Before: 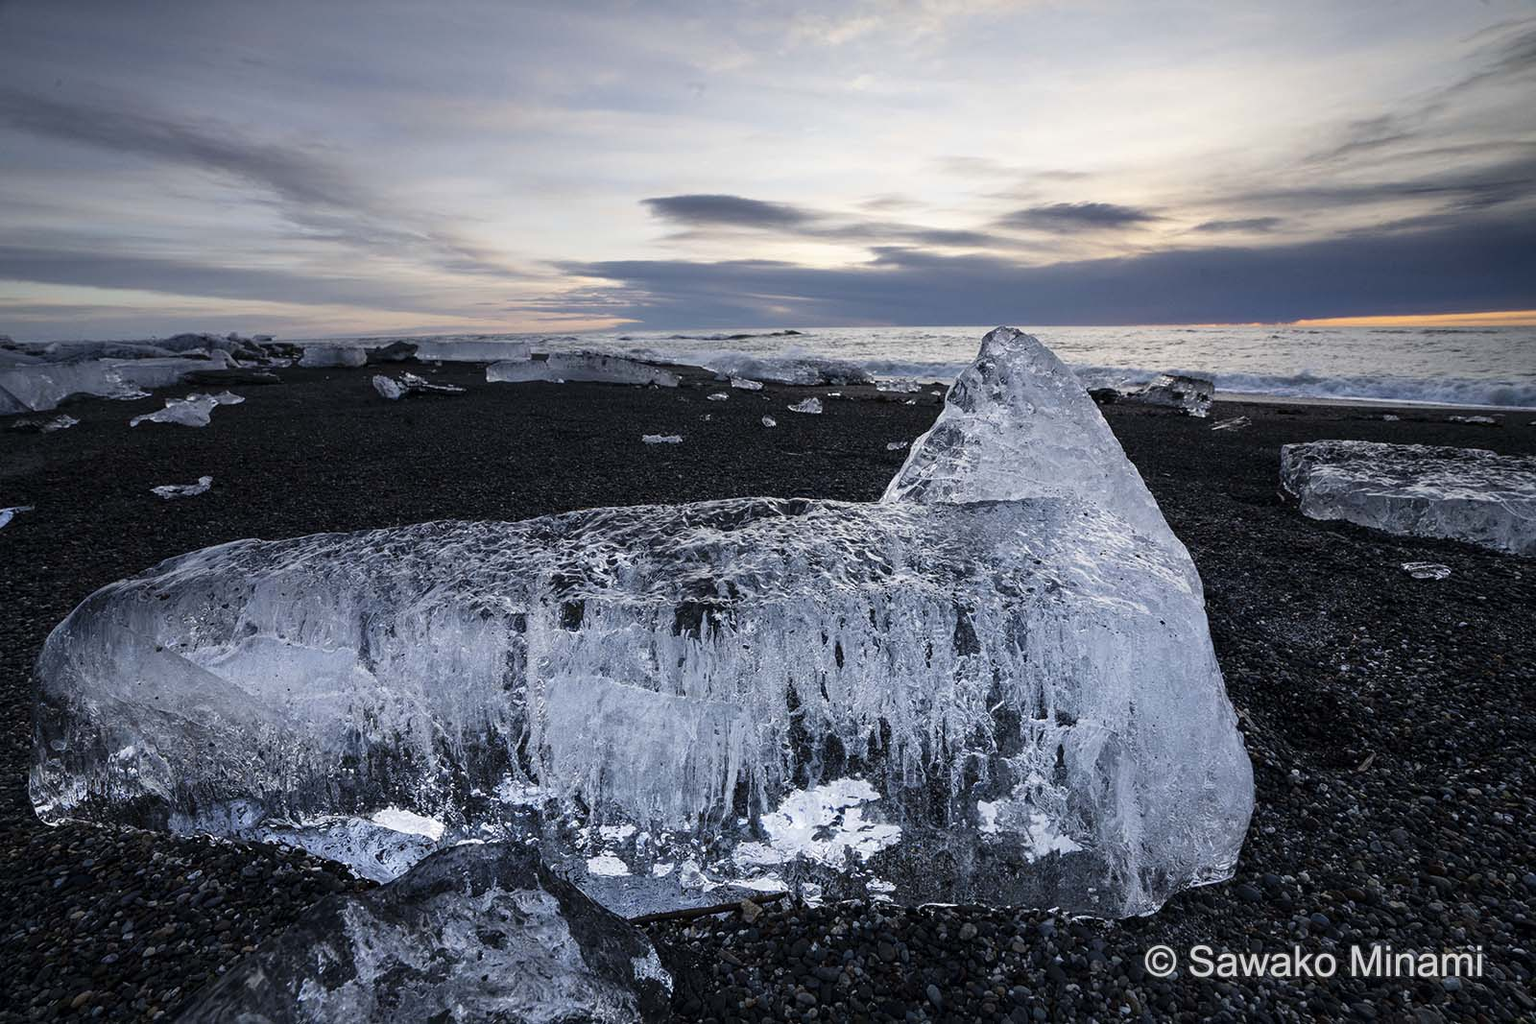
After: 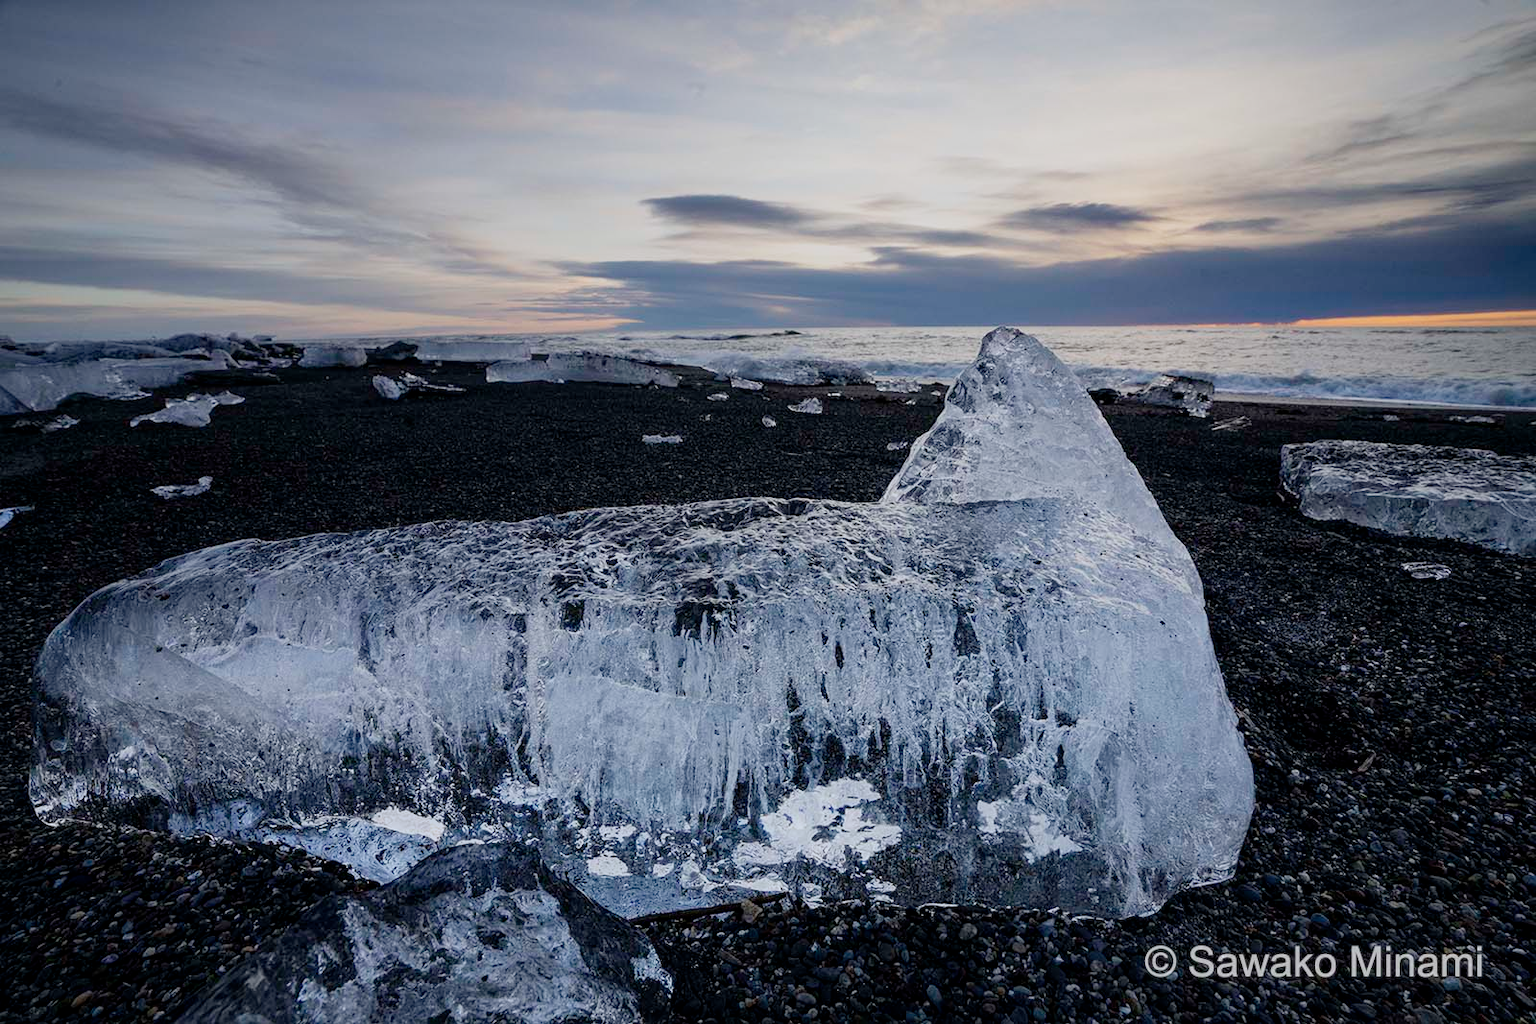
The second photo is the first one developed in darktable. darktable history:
filmic rgb: black relative exposure -16 EV, threshold -0.33 EV, transition 3.19 EV, structure ↔ texture 100%, target black luminance 0%, hardness 7.57, latitude 72.96%, contrast 0.908, highlights saturation mix 10%, shadows ↔ highlights balance -0.38%, add noise in highlights 0, preserve chrominance no, color science v4 (2020), iterations of high-quality reconstruction 10, enable highlight reconstruction true
